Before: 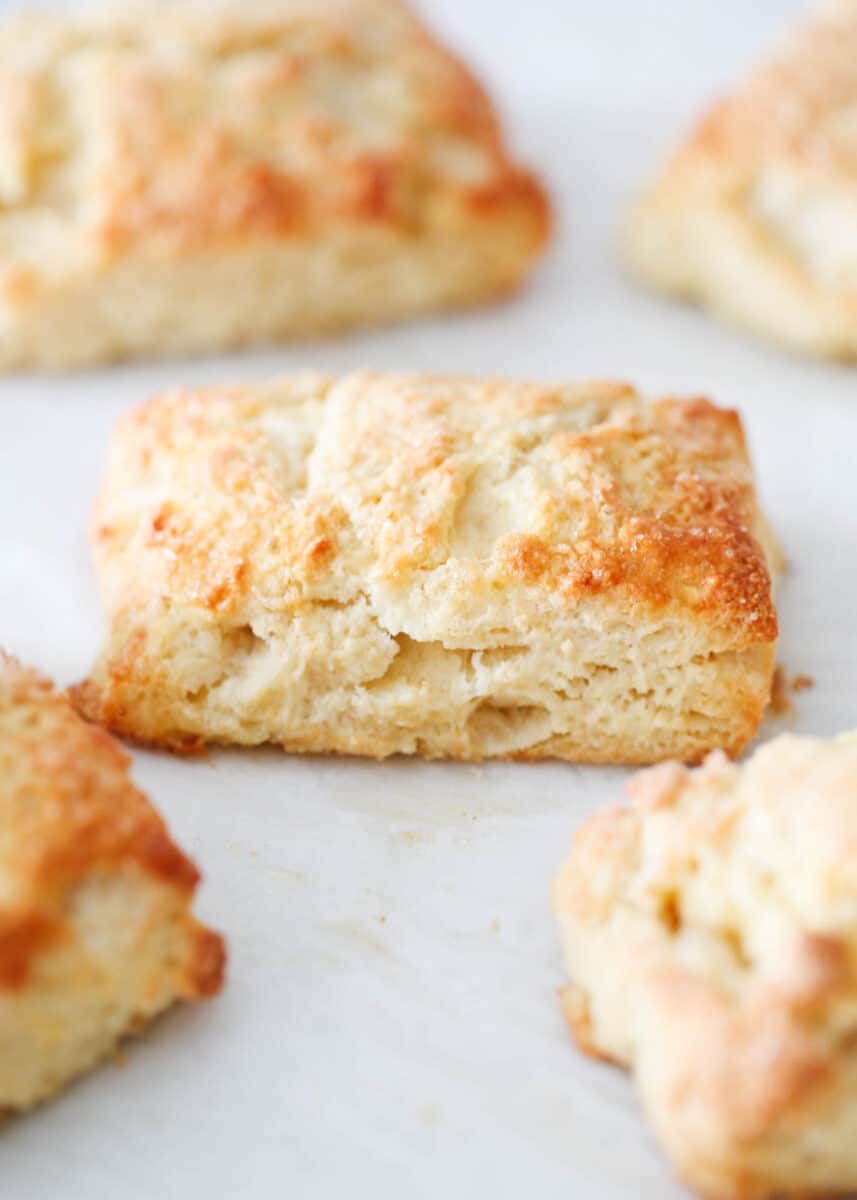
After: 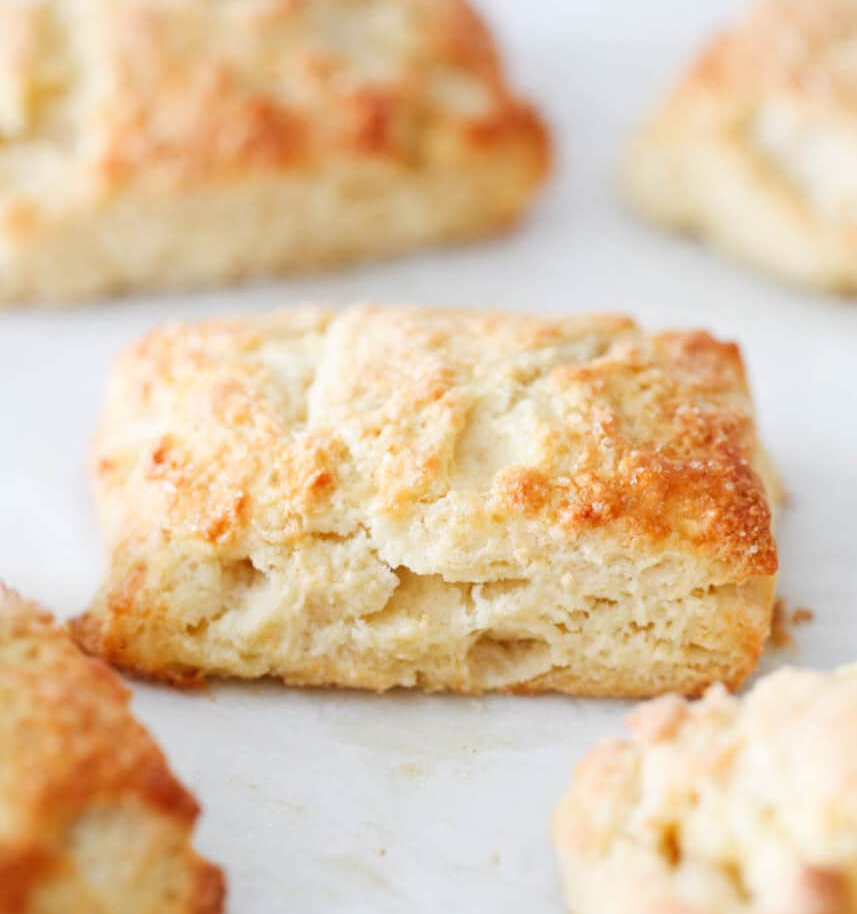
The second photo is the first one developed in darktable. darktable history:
crop: top 5.629%, bottom 18.179%
